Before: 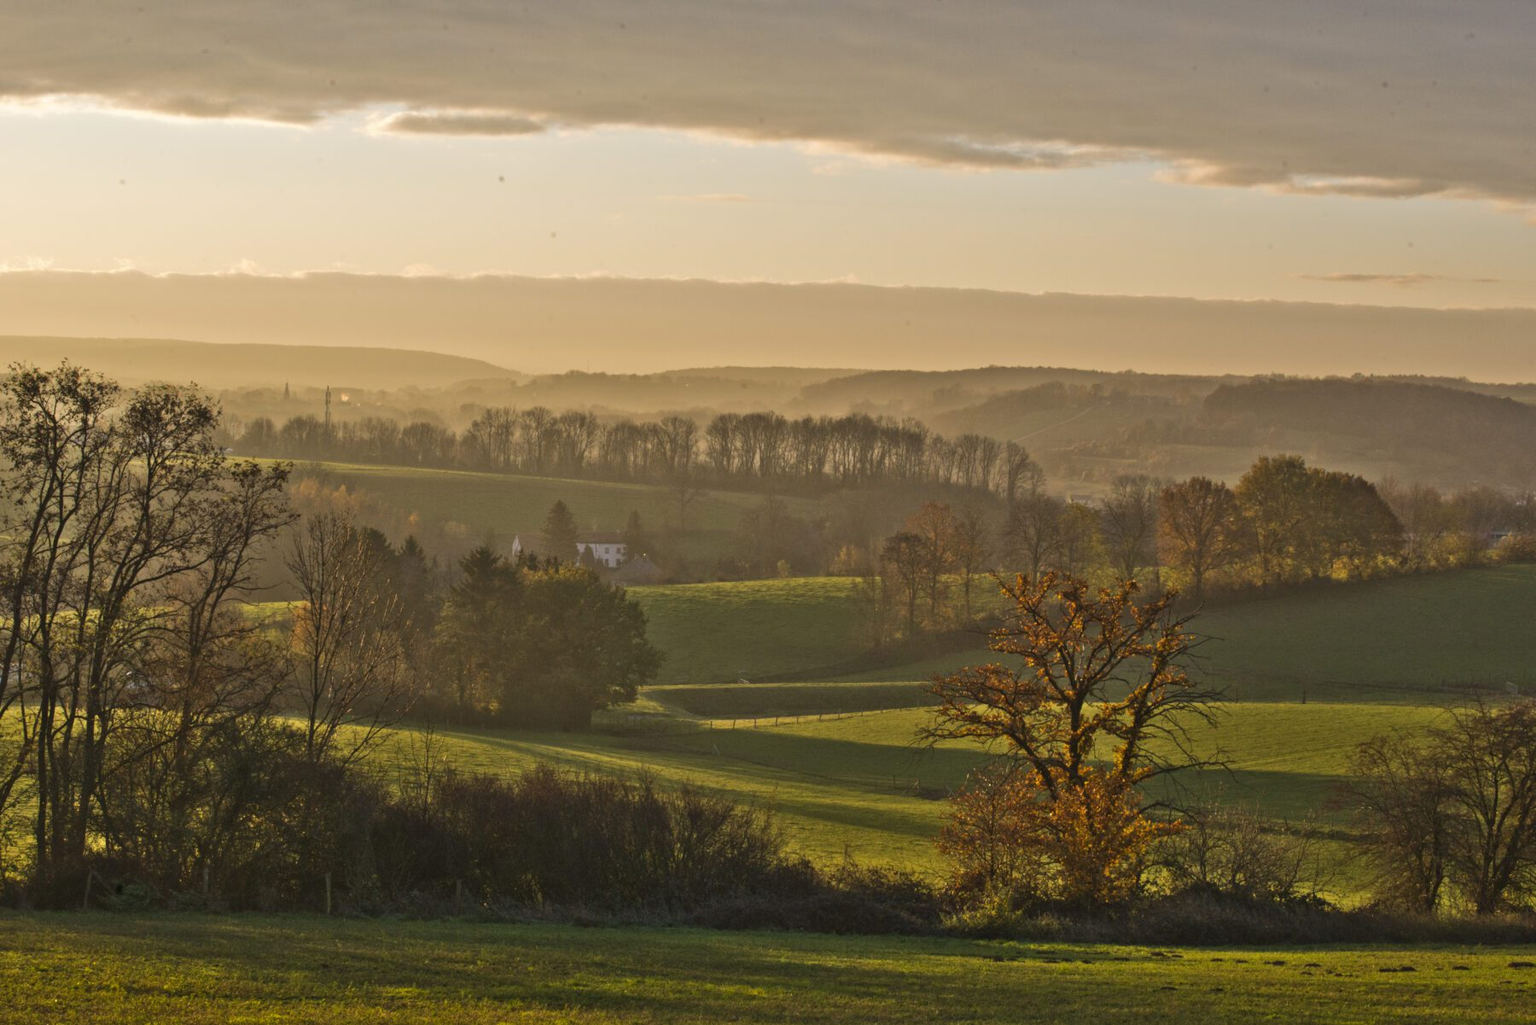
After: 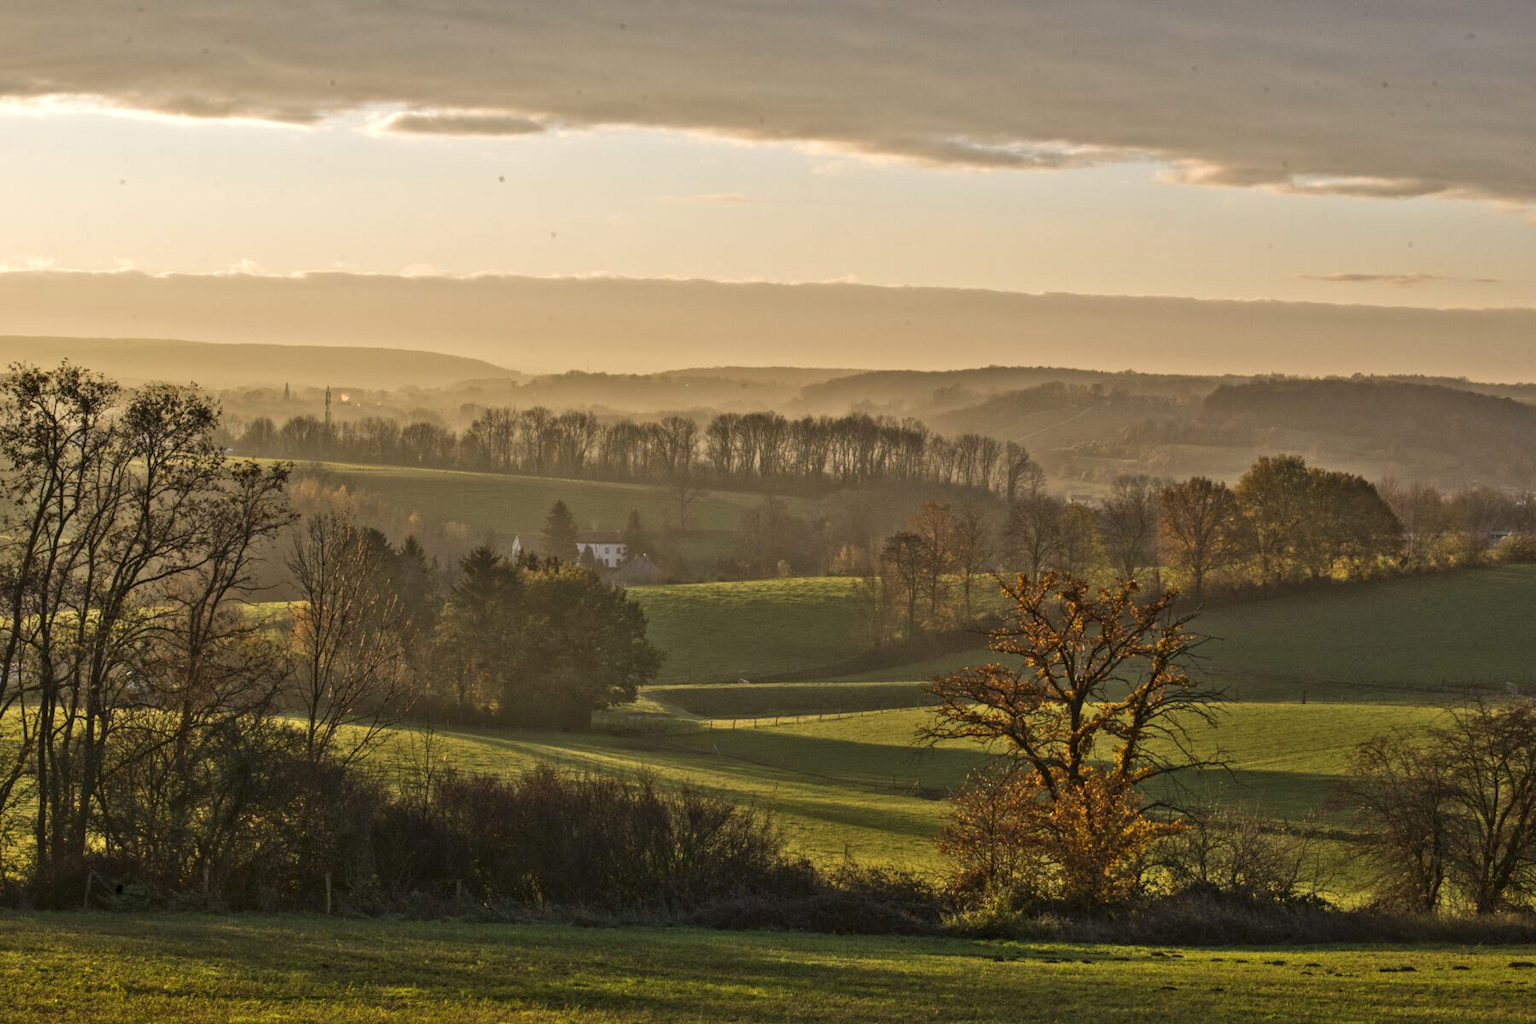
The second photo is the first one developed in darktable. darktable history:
local contrast: detail 130%
exposure: compensate highlight preservation false
